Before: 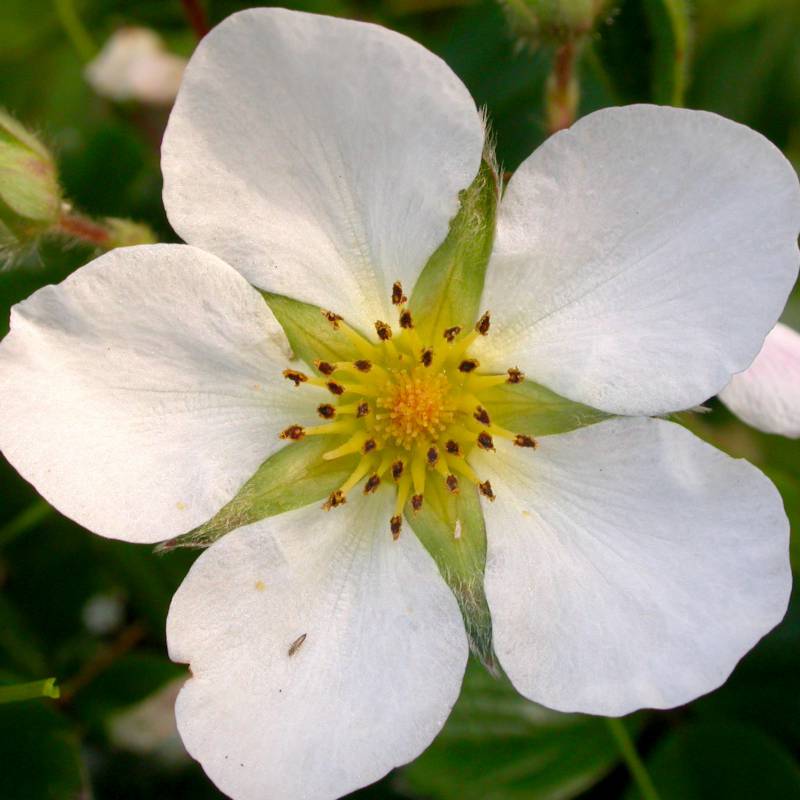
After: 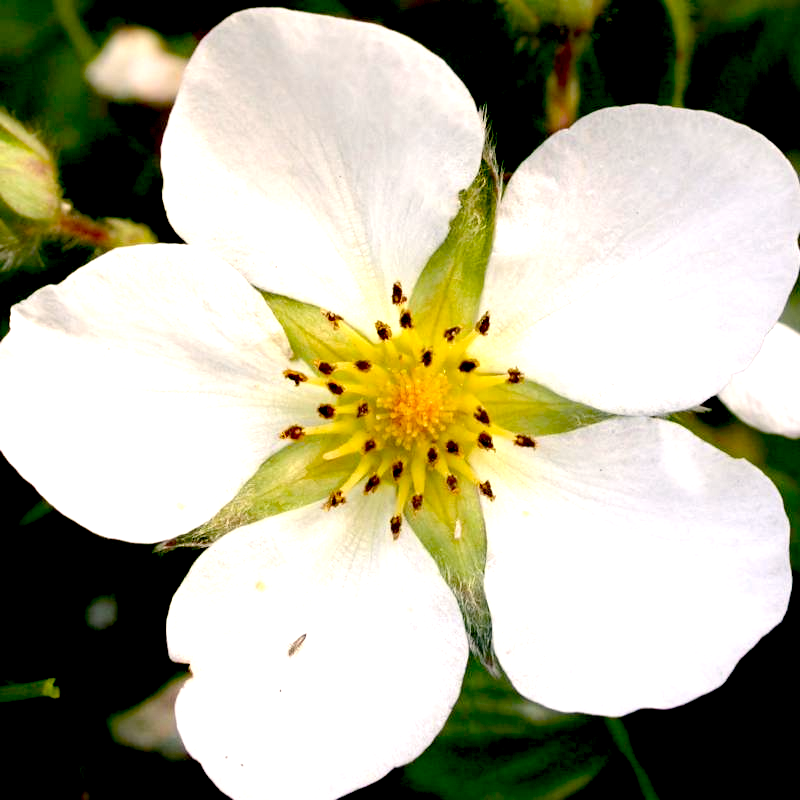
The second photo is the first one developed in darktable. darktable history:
tone equalizer: -8 EV -0.414 EV, -7 EV -0.382 EV, -6 EV -0.339 EV, -5 EV -0.229 EV, -3 EV 0.252 EV, -2 EV 0.36 EV, -1 EV 0.407 EV, +0 EV 0.4 EV, smoothing diameter 2.14%, edges refinement/feathering 19.46, mask exposure compensation -1.57 EV, filter diffusion 5
color correction: highlights a* 2.92, highlights b* 5.01, shadows a* -2.65, shadows b* -4.95, saturation 0.783
exposure: black level correction 0.041, exposure 0.5 EV, compensate exposure bias true, compensate highlight preservation false
